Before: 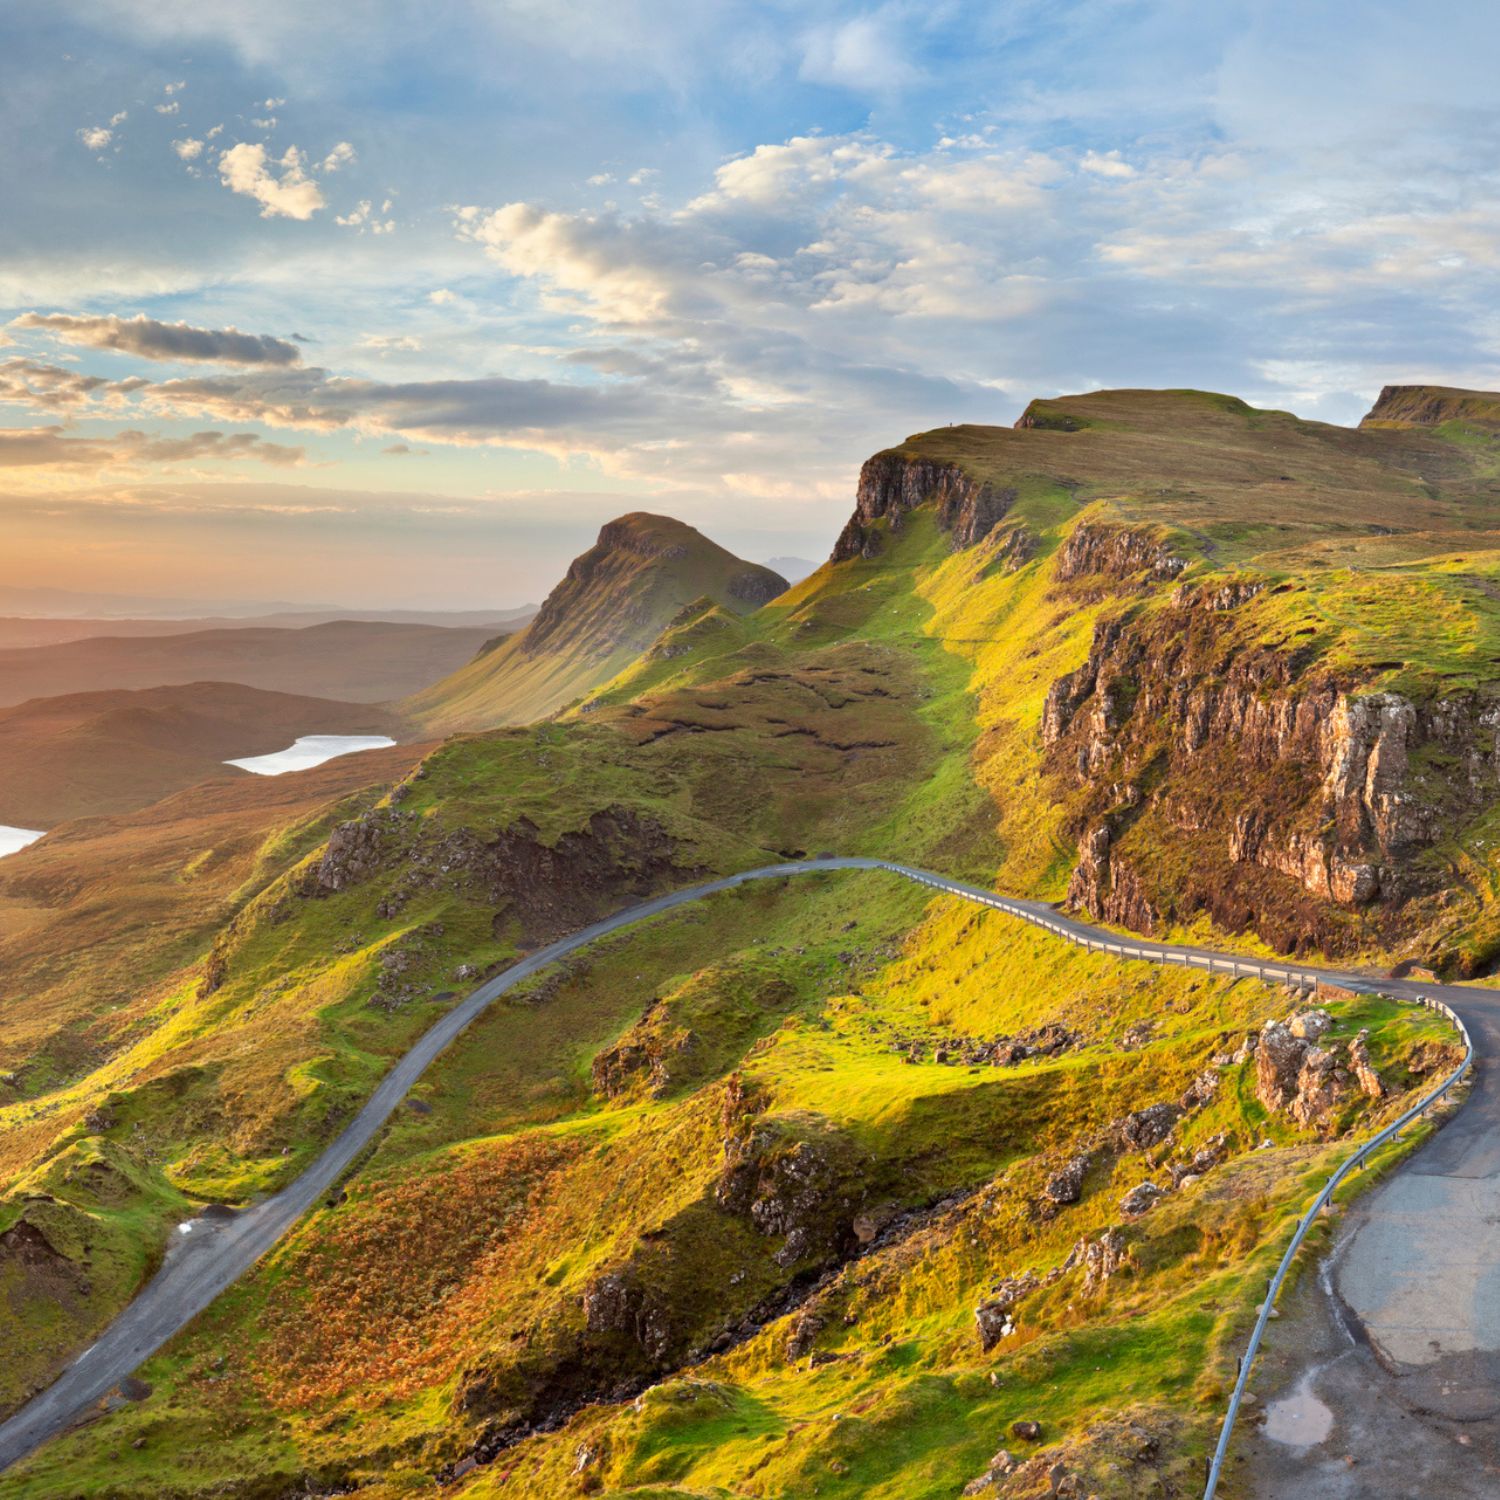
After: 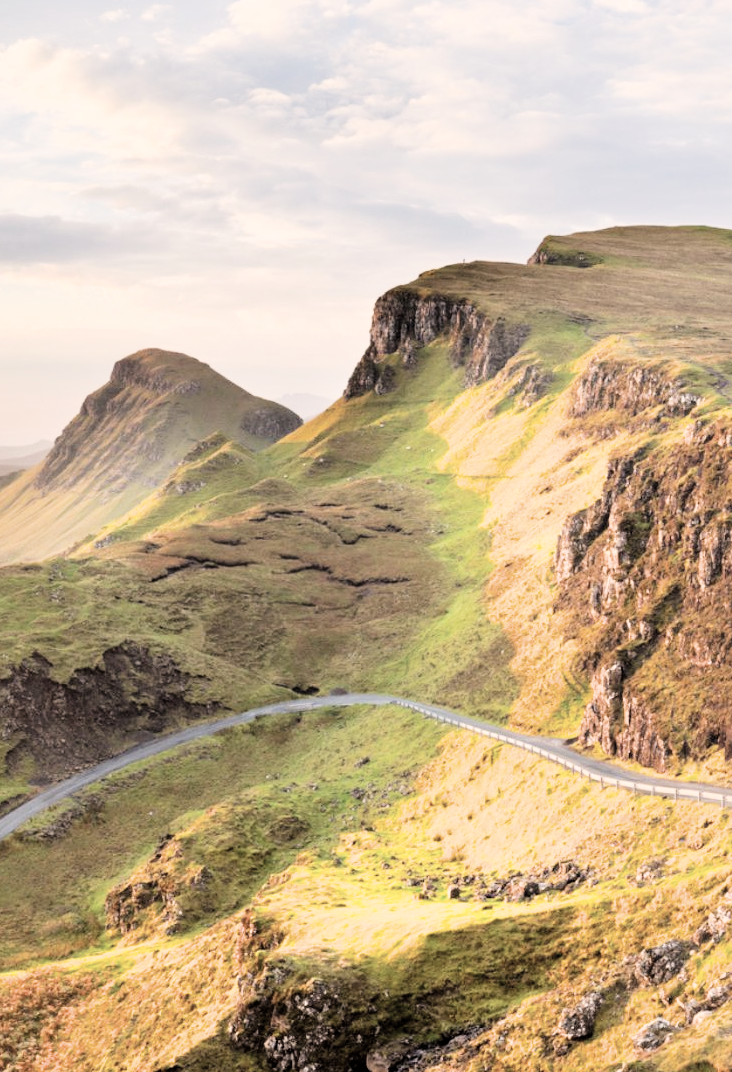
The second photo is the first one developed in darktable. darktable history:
filmic rgb: black relative exposure -5.07 EV, white relative exposure 3.96 EV, threshold 2.97 EV, hardness 2.88, contrast 1.396, highlights saturation mix -29.61%, enable highlight reconstruction true
crop: left 32.505%, top 10.98%, right 18.646%, bottom 17.513%
exposure: black level correction 0, exposure 1.104 EV, compensate exposure bias true, compensate highlight preservation false
contrast equalizer: y [[0.6 ×6], [0.55 ×6], [0 ×6], [0 ×6], [0 ×6]], mix -0.211
color correction: highlights a* 5.5, highlights b* 5.26, saturation 0.631
